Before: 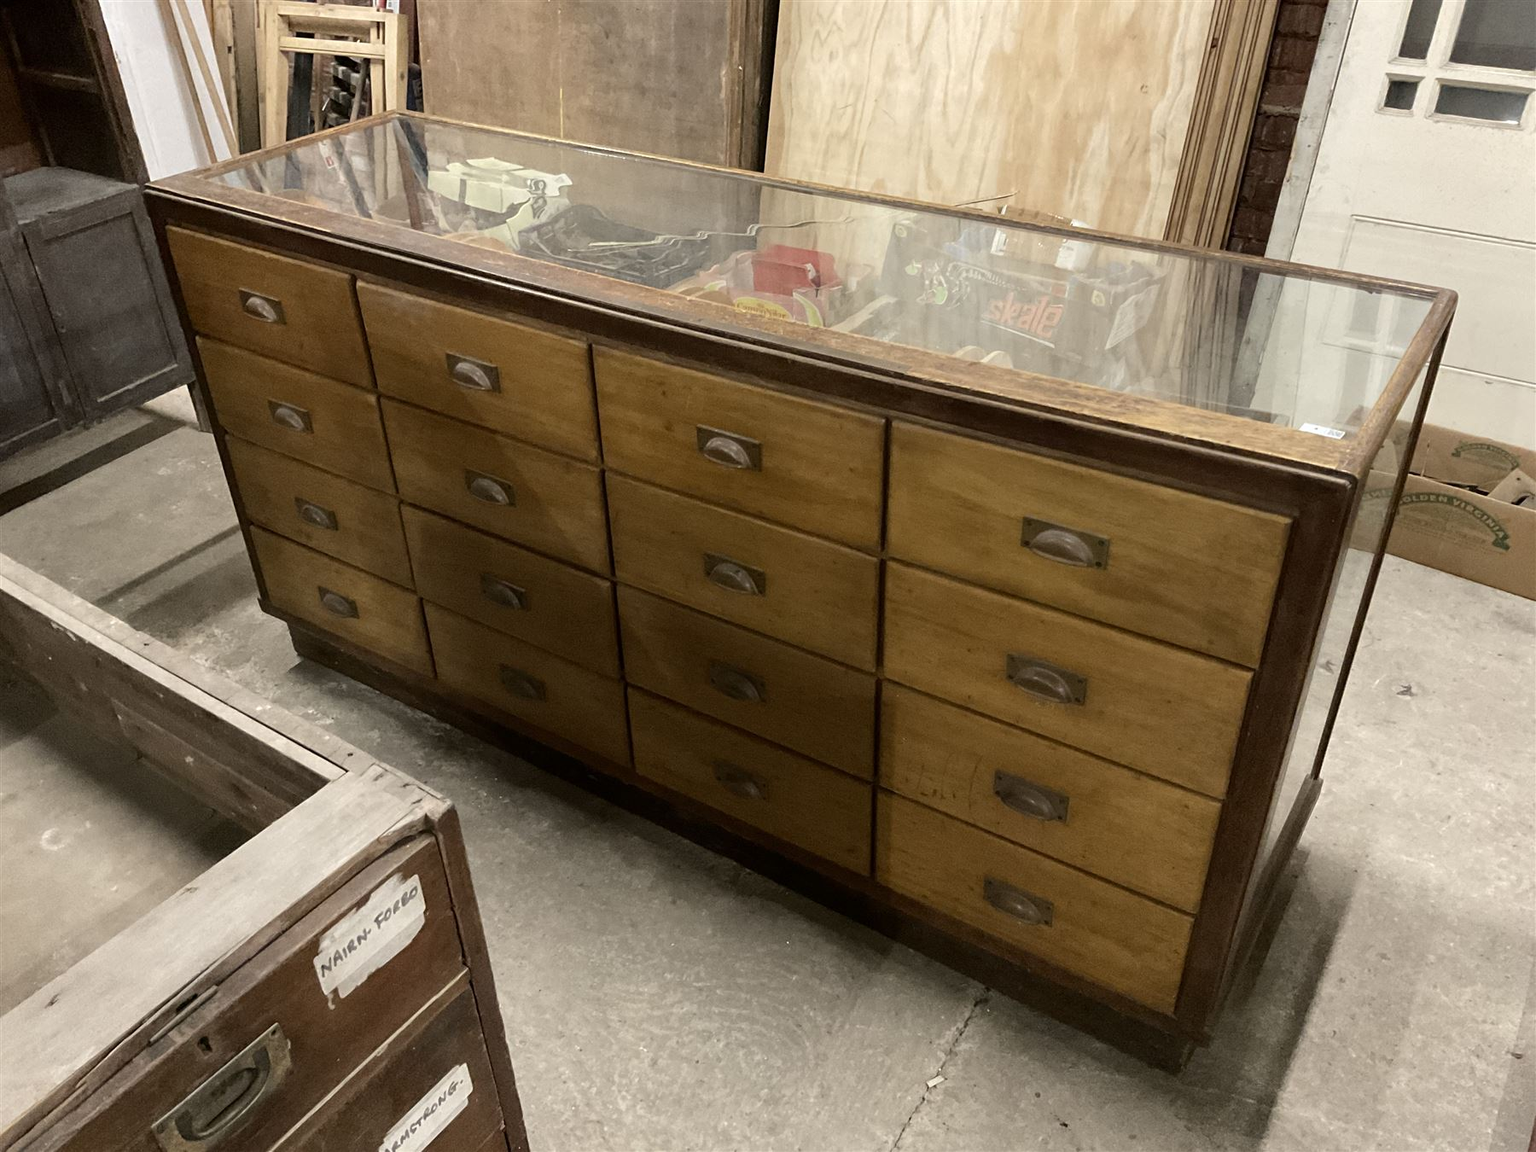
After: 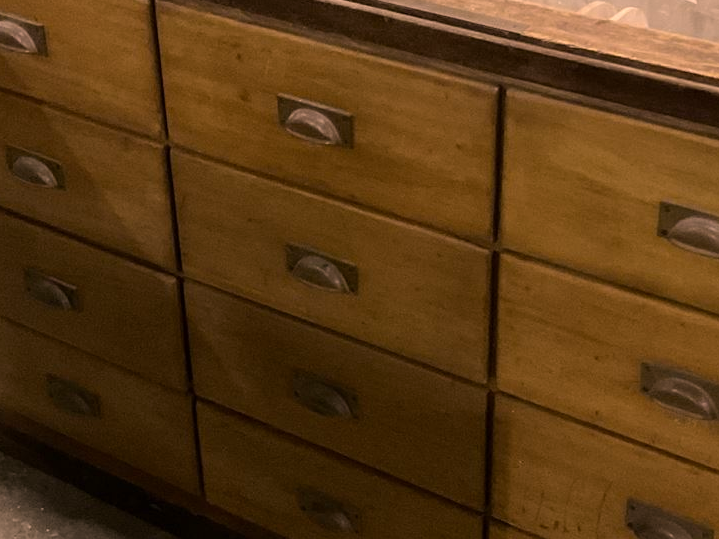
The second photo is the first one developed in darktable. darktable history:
color correction: highlights a* 21.16, highlights b* 19.61
white balance: red 0.976, blue 1.04
crop: left 30%, top 30%, right 30%, bottom 30%
